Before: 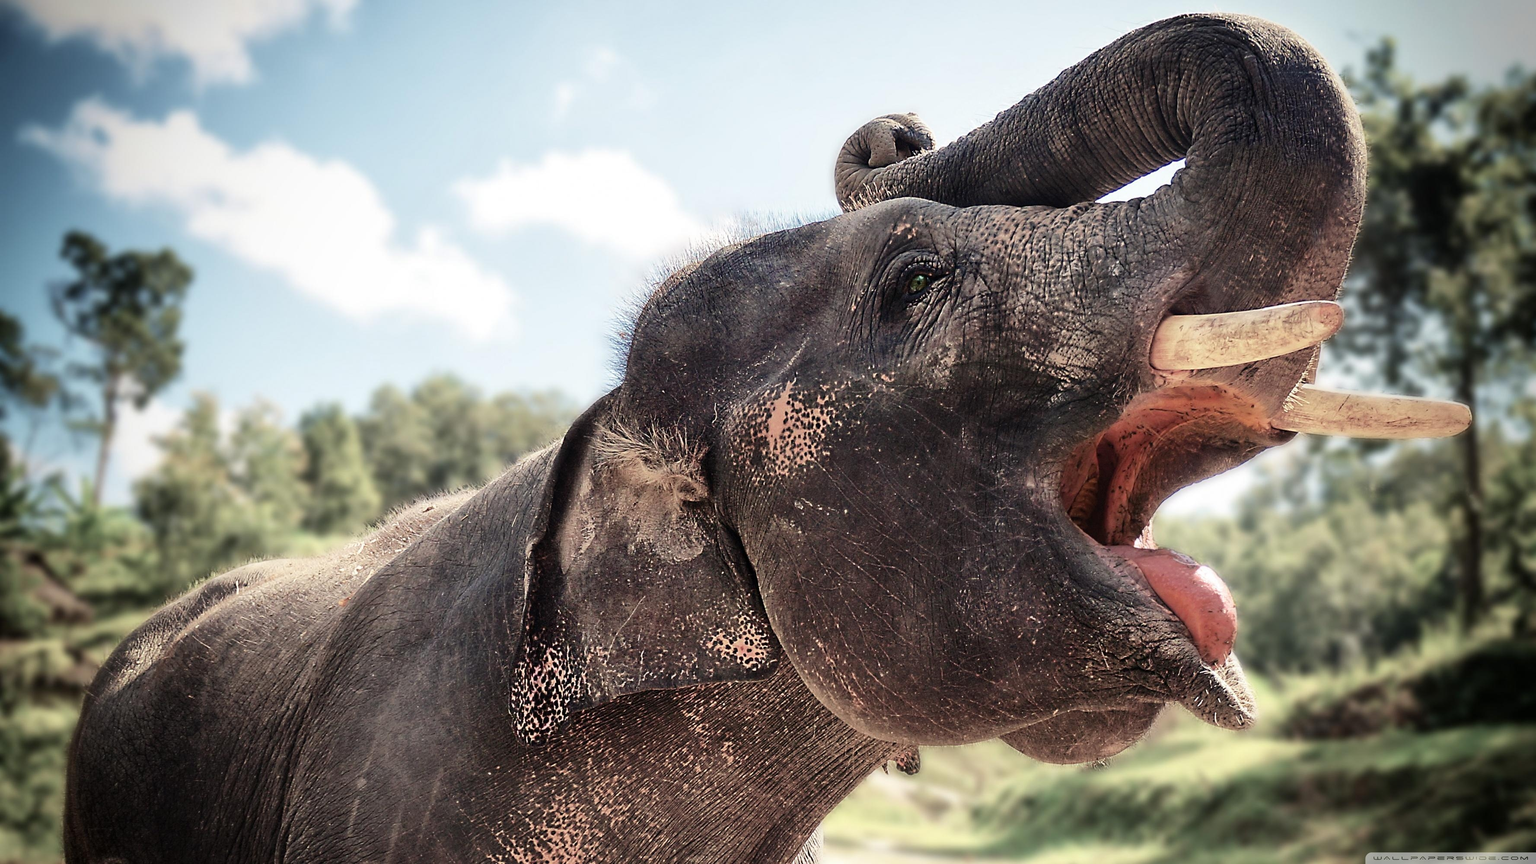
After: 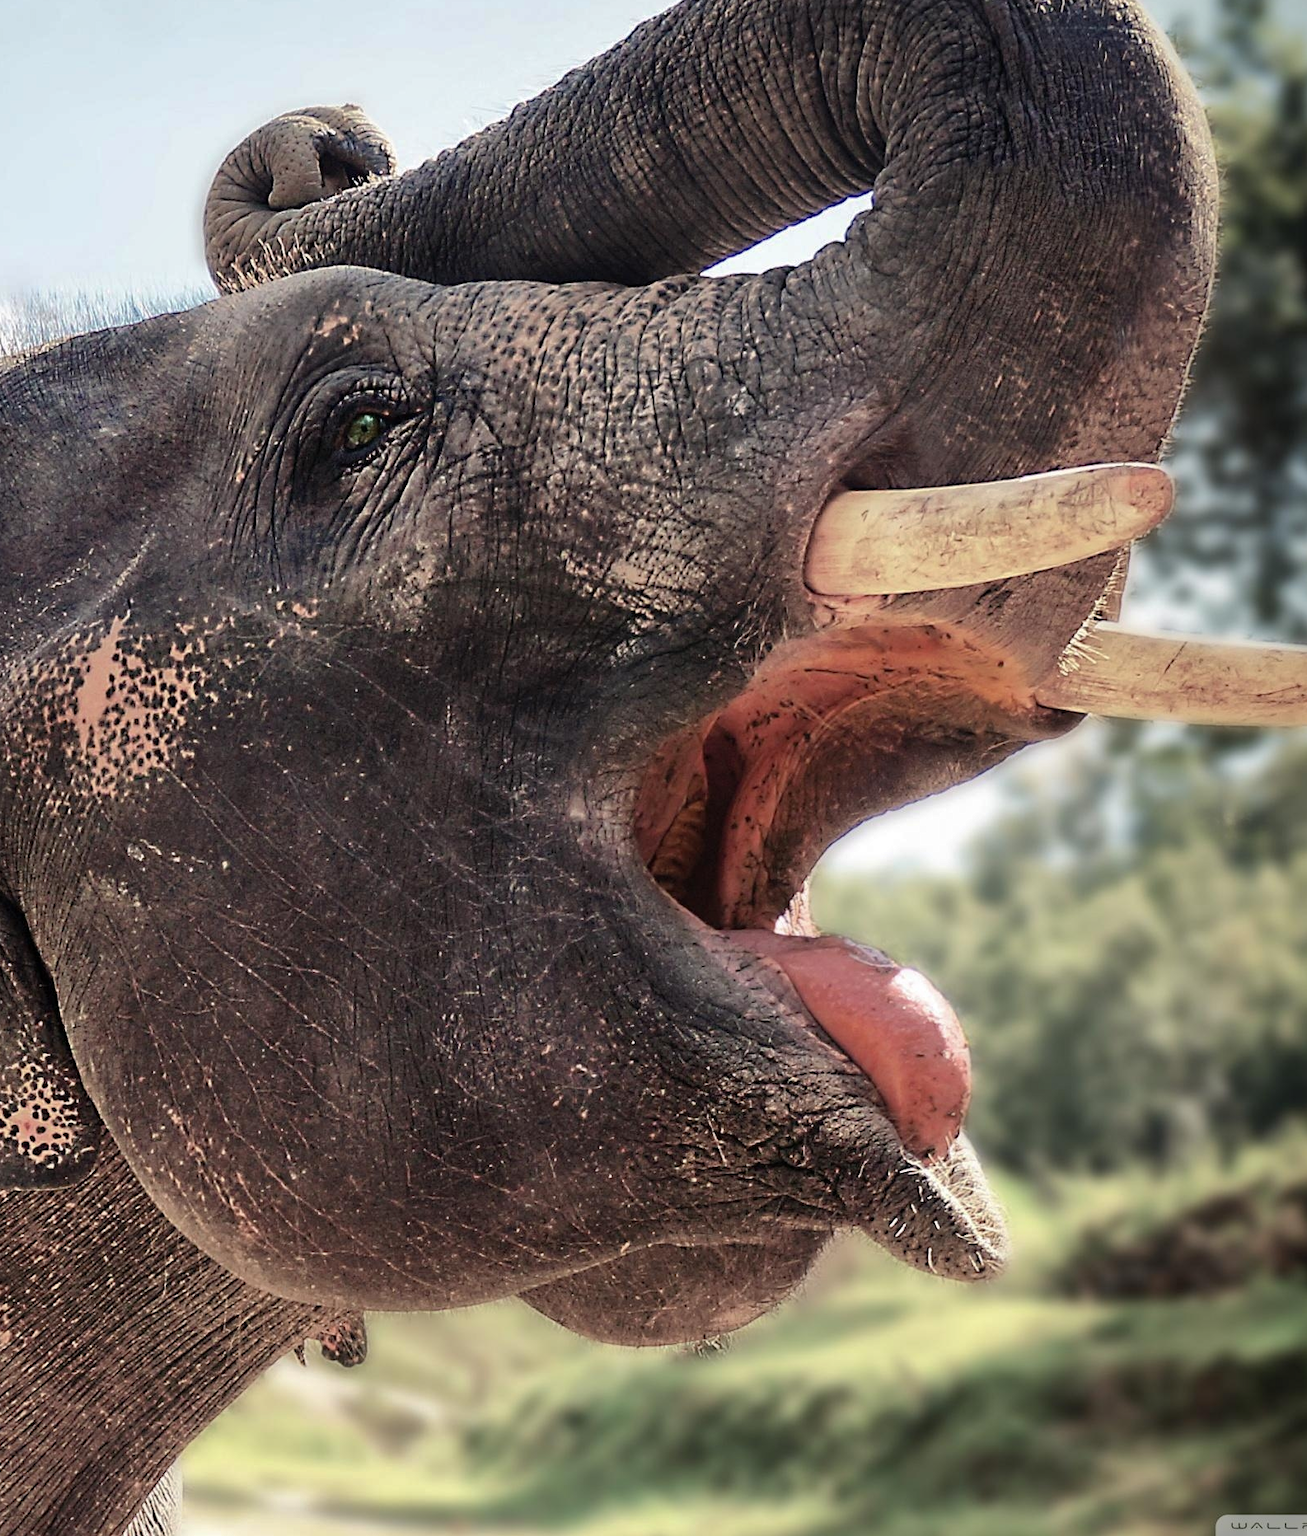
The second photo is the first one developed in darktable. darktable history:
crop: left 47.397%, top 6.739%, right 7.922%
shadows and highlights: shadows 29.93
